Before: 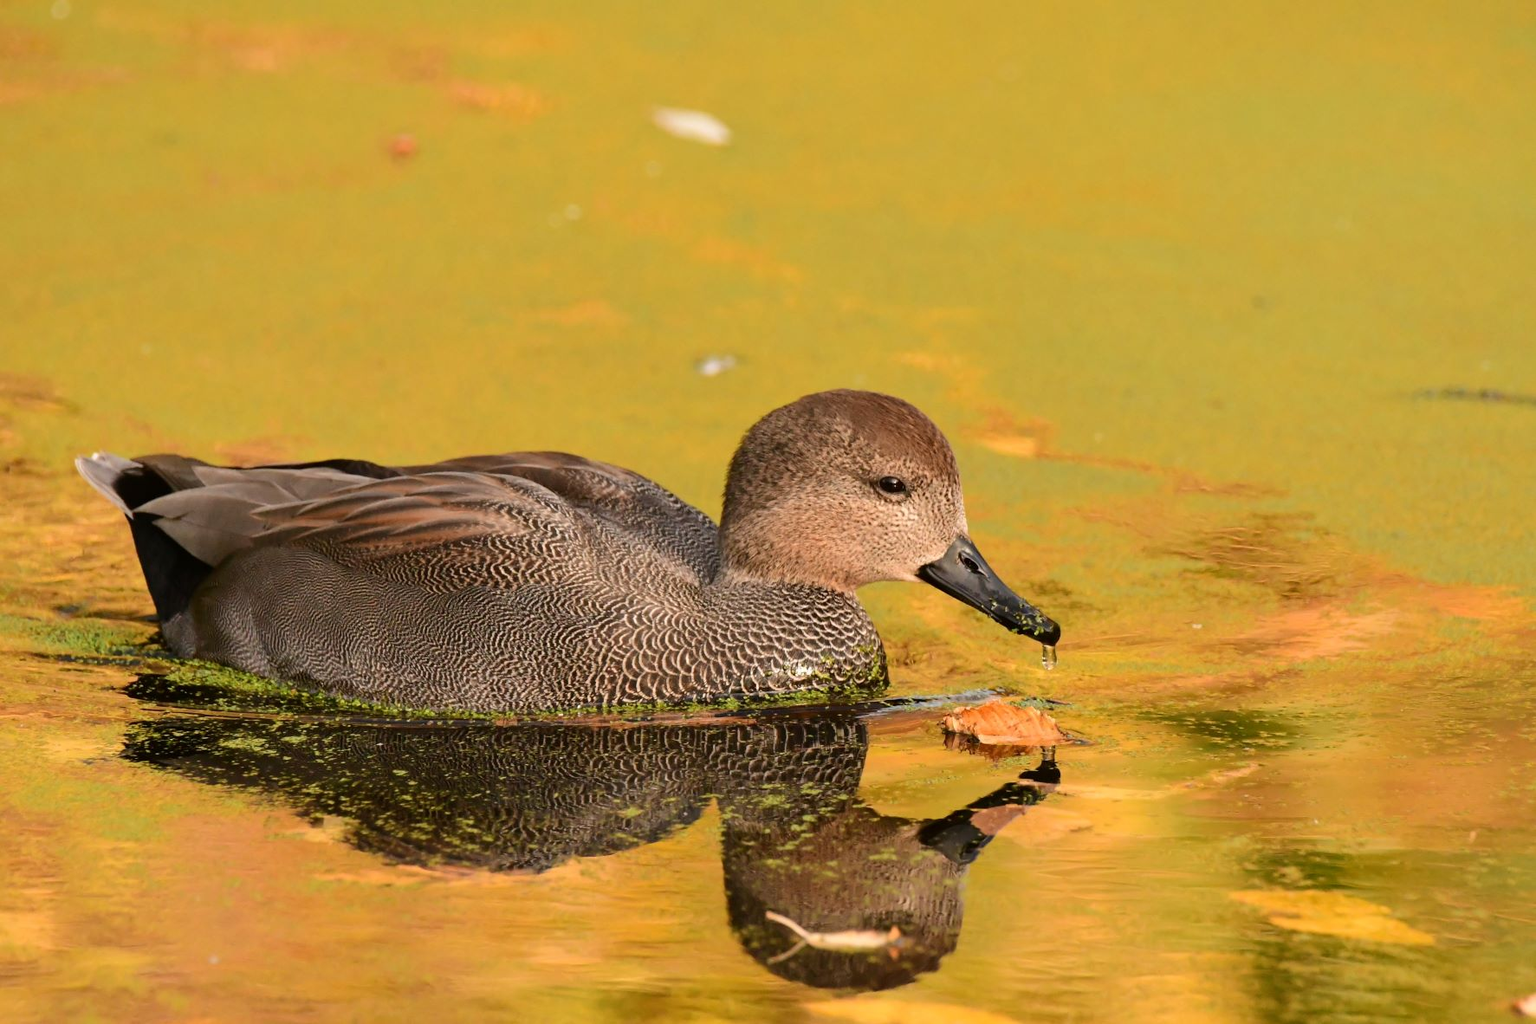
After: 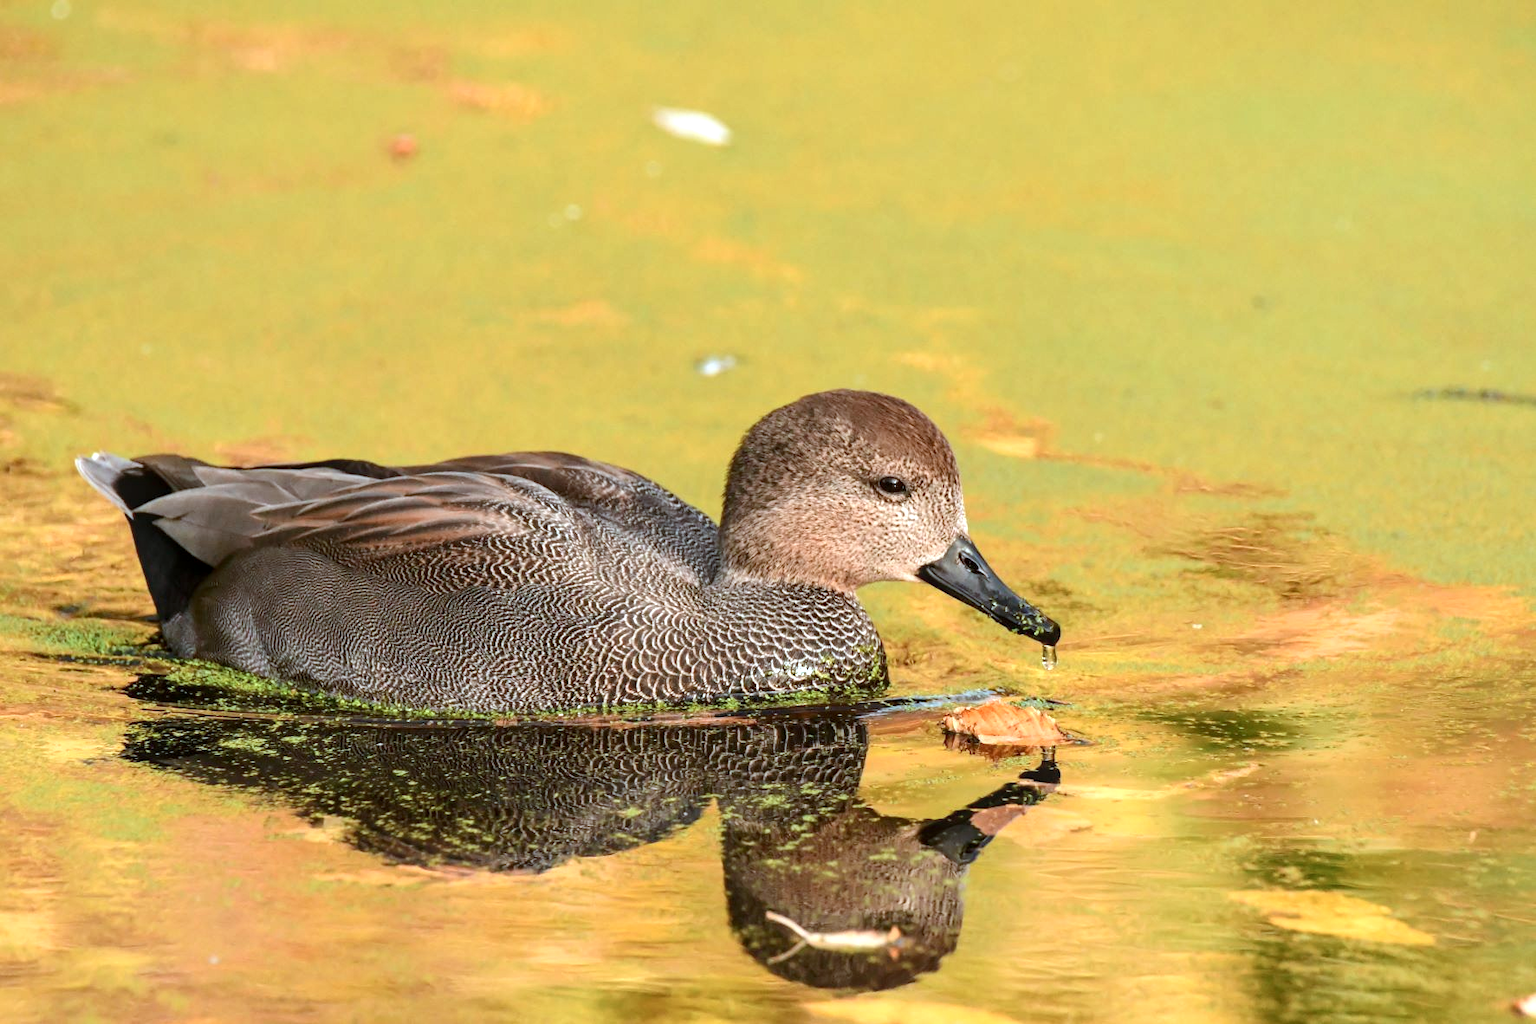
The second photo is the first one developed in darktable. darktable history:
exposure: black level correction 0, exposure 0.5 EV, compensate exposure bias true, compensate highlight preservation false
local contrast: on, module defaults
white balance: red 1.009, blue 1.027
color correction: highlights a* -11.71, highlights b* -15.58
